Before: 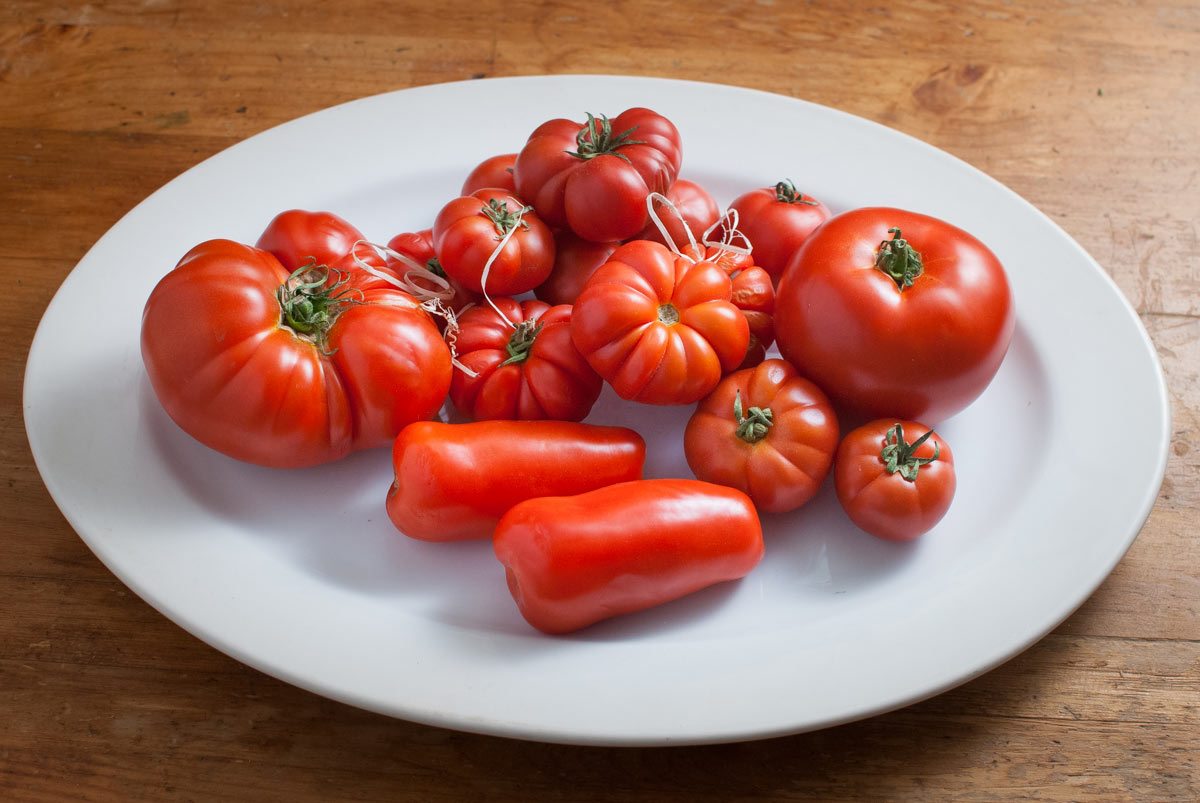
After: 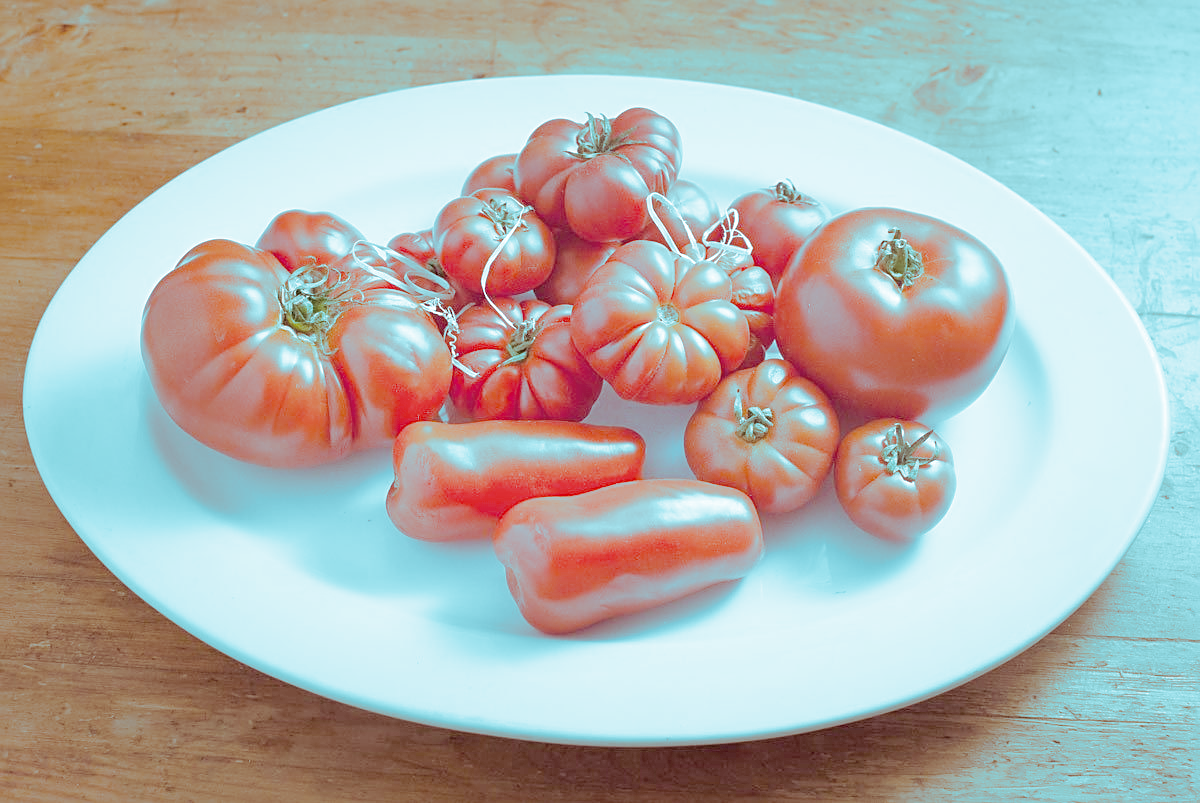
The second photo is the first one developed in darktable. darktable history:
sharpen: on, module defaults
split-toning: shadows › hue 327.6°, highlights › hue 198°, highlights › saturation 0.55, balance -21.25, compress 0%
